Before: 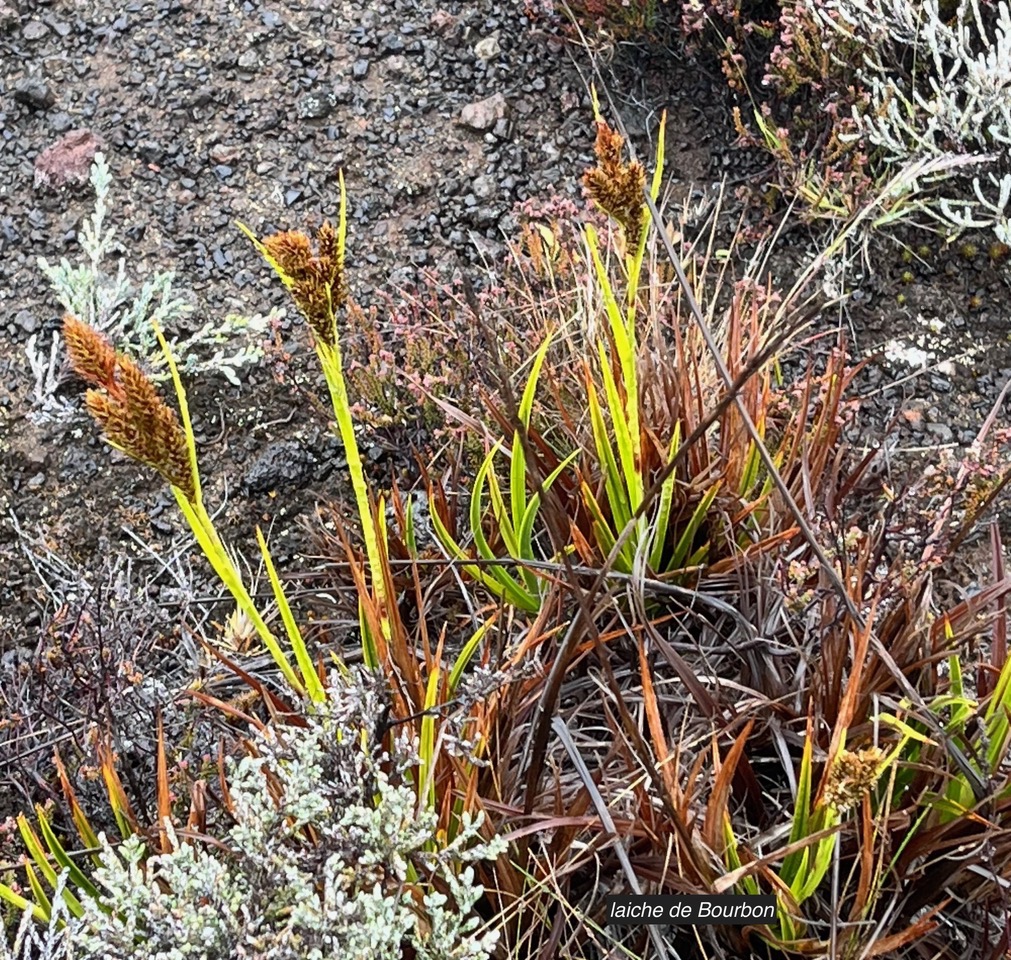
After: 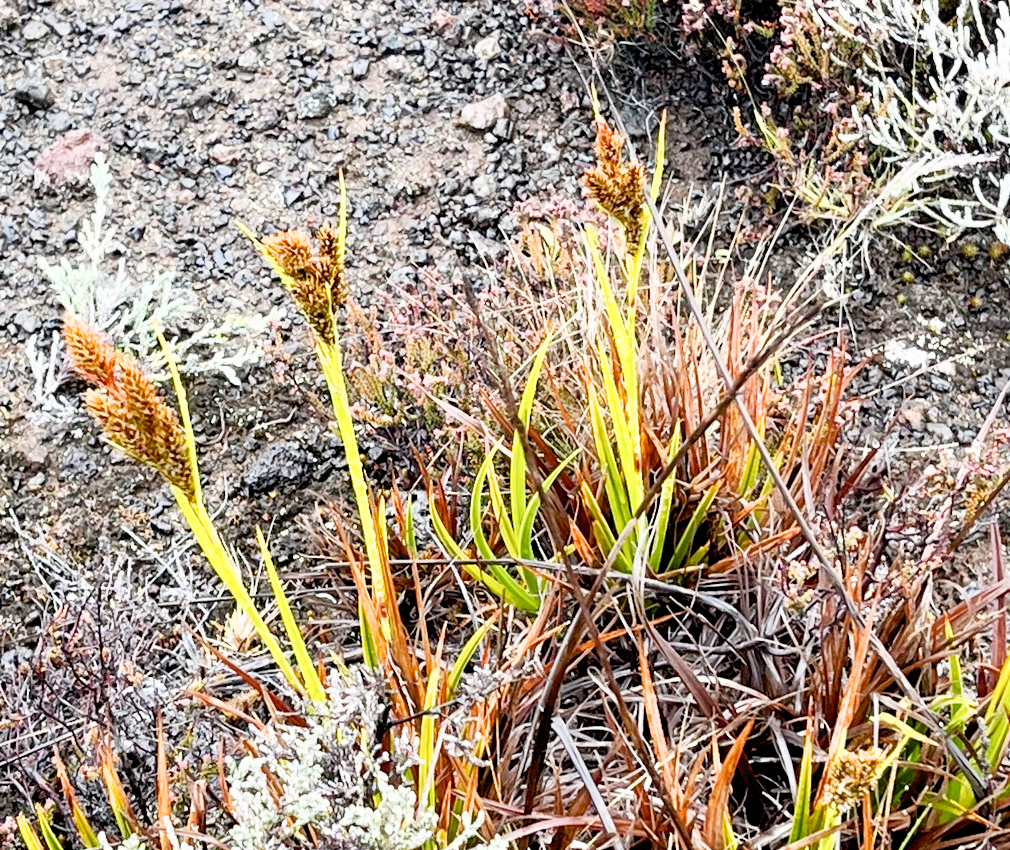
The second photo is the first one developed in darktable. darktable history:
crop and rotate: top 0%, bottom 11.392%
exposure: black level correction 0.001, exposure 0.673 EV, compensate highlight preservation false
filmic rgb: black relative exposure -11.34 EV, white relative exposure 3.25 EV, threshold 3.04 EV, hardness 6.77, iterations of high-quality reconstruction 10, enable highlight reconstruction true
tone curve: curves: ch0 [(0, 0) (0.004, 0.001) (0.133, 0.16) (0.325, 0.399) (0.475, 0.588) (0.832, 0.903) (1, 1)], preserve colors none
